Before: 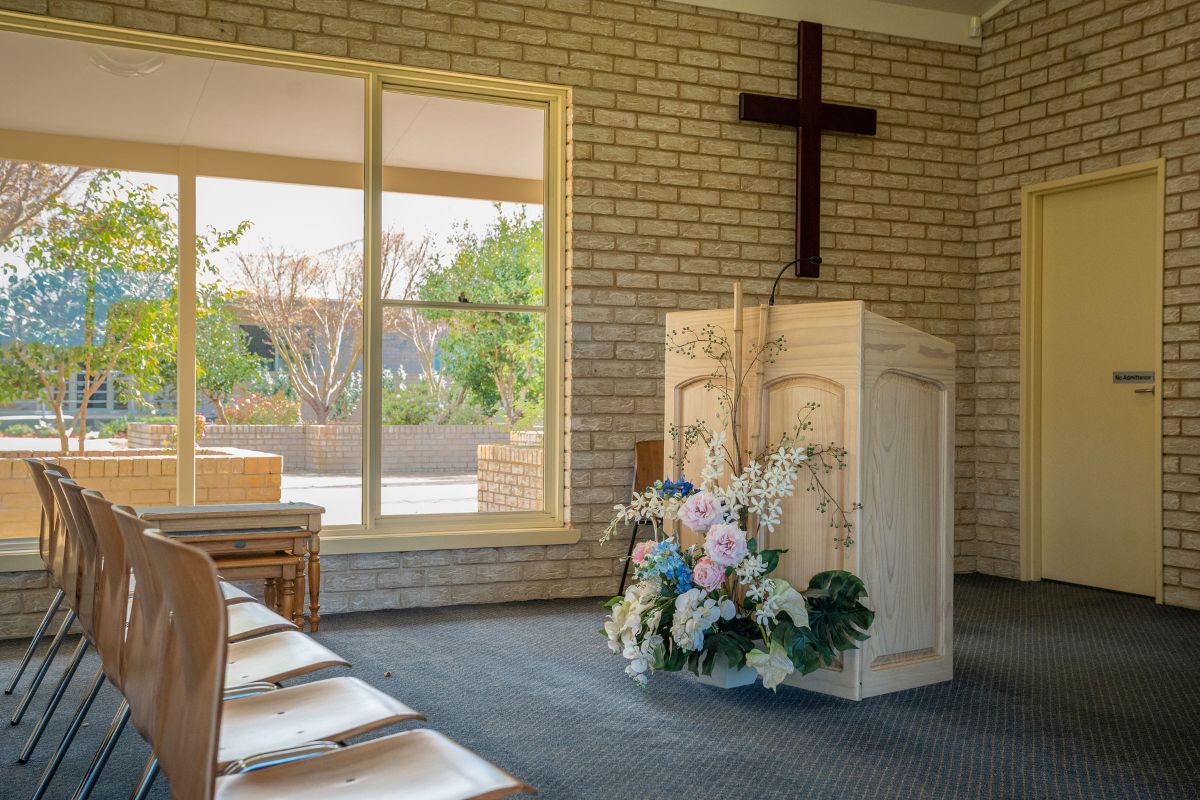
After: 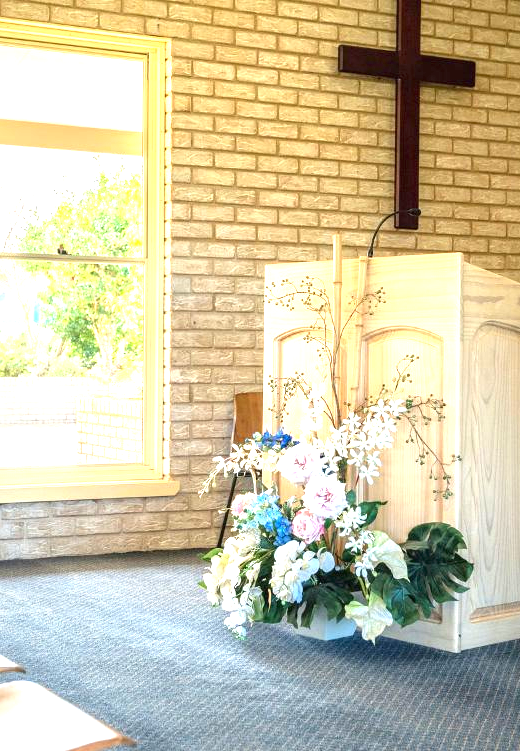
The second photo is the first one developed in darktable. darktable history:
crop: left 33.452%, top 6.025%, right 23.155%
exposure: black level correction 0, exposure 1.741 EV, compensate exposure bias true, compensate highlight preservation false
